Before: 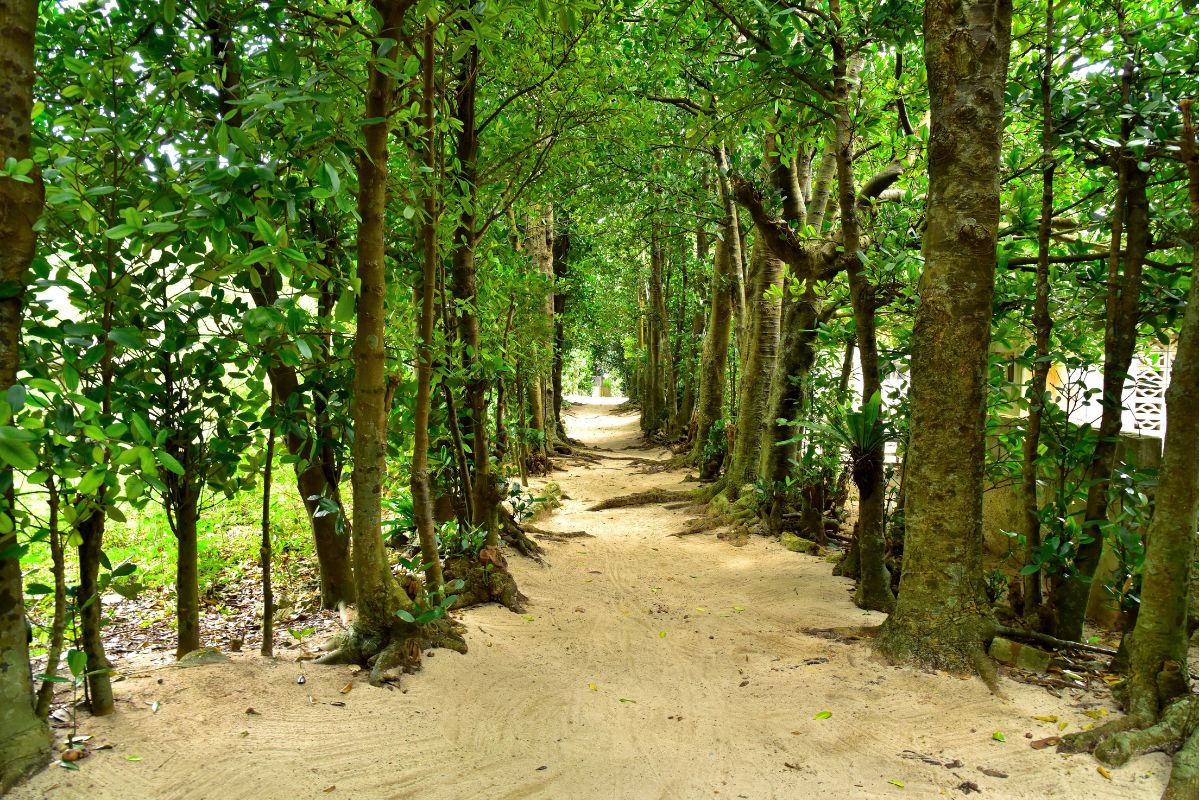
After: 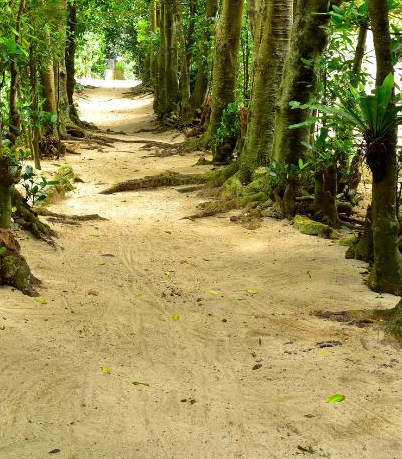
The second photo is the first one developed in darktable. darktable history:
shadows and highlights: soften with gaussian
crop: left 40.653%, top 39.653%, right 25.798%, bottom 2.892%
